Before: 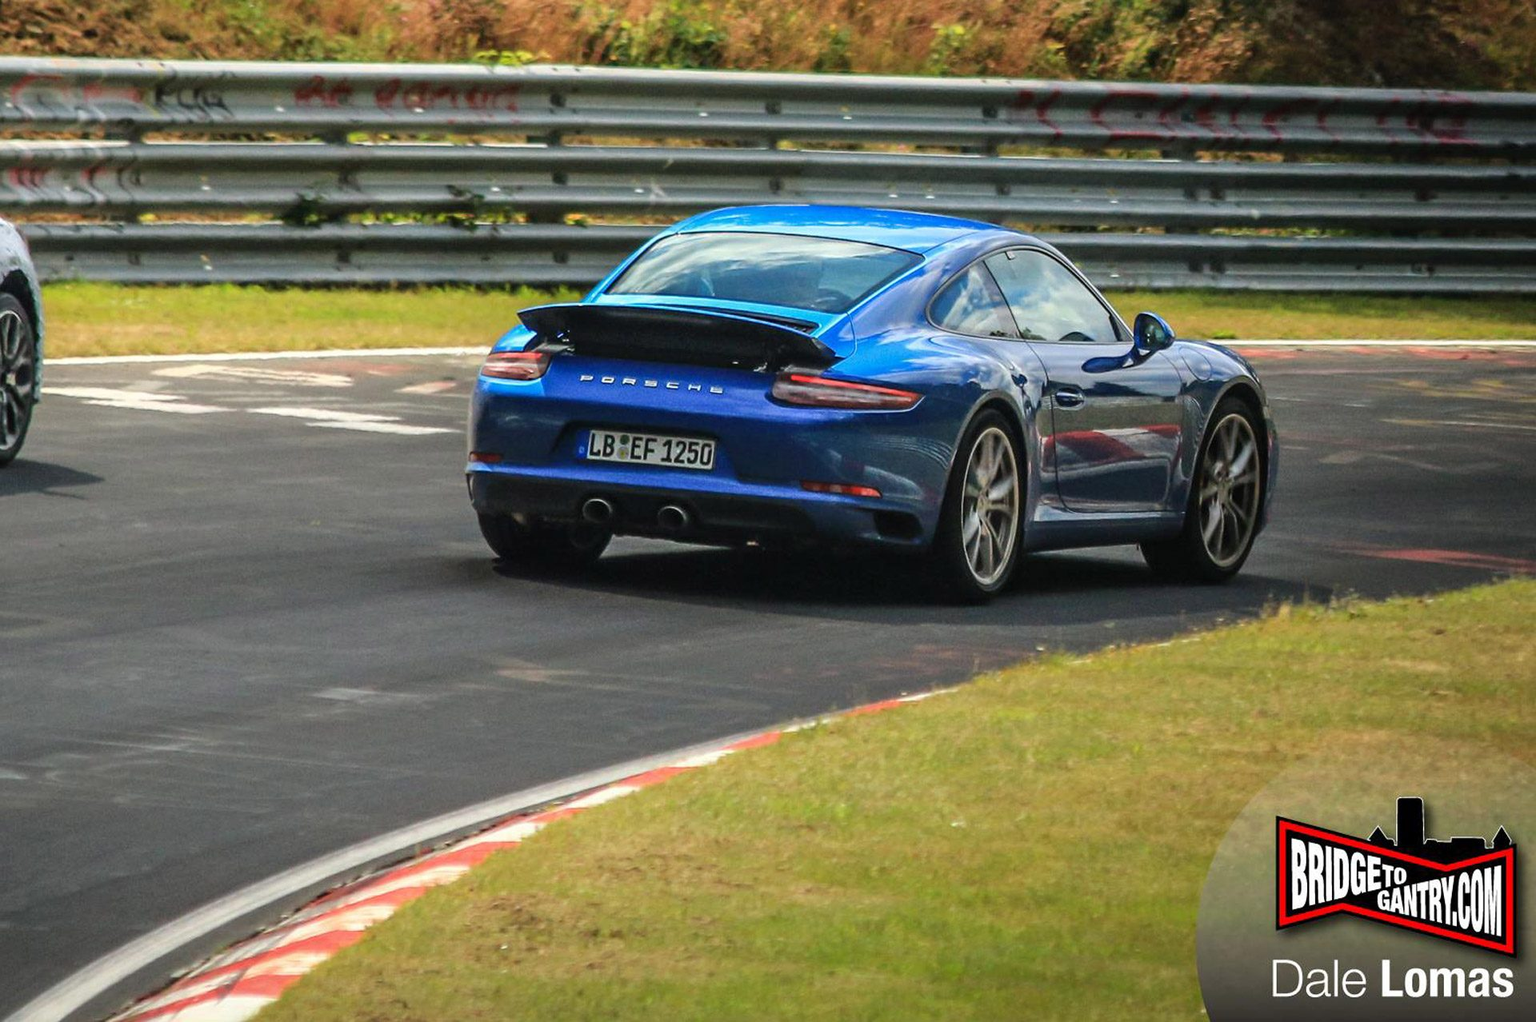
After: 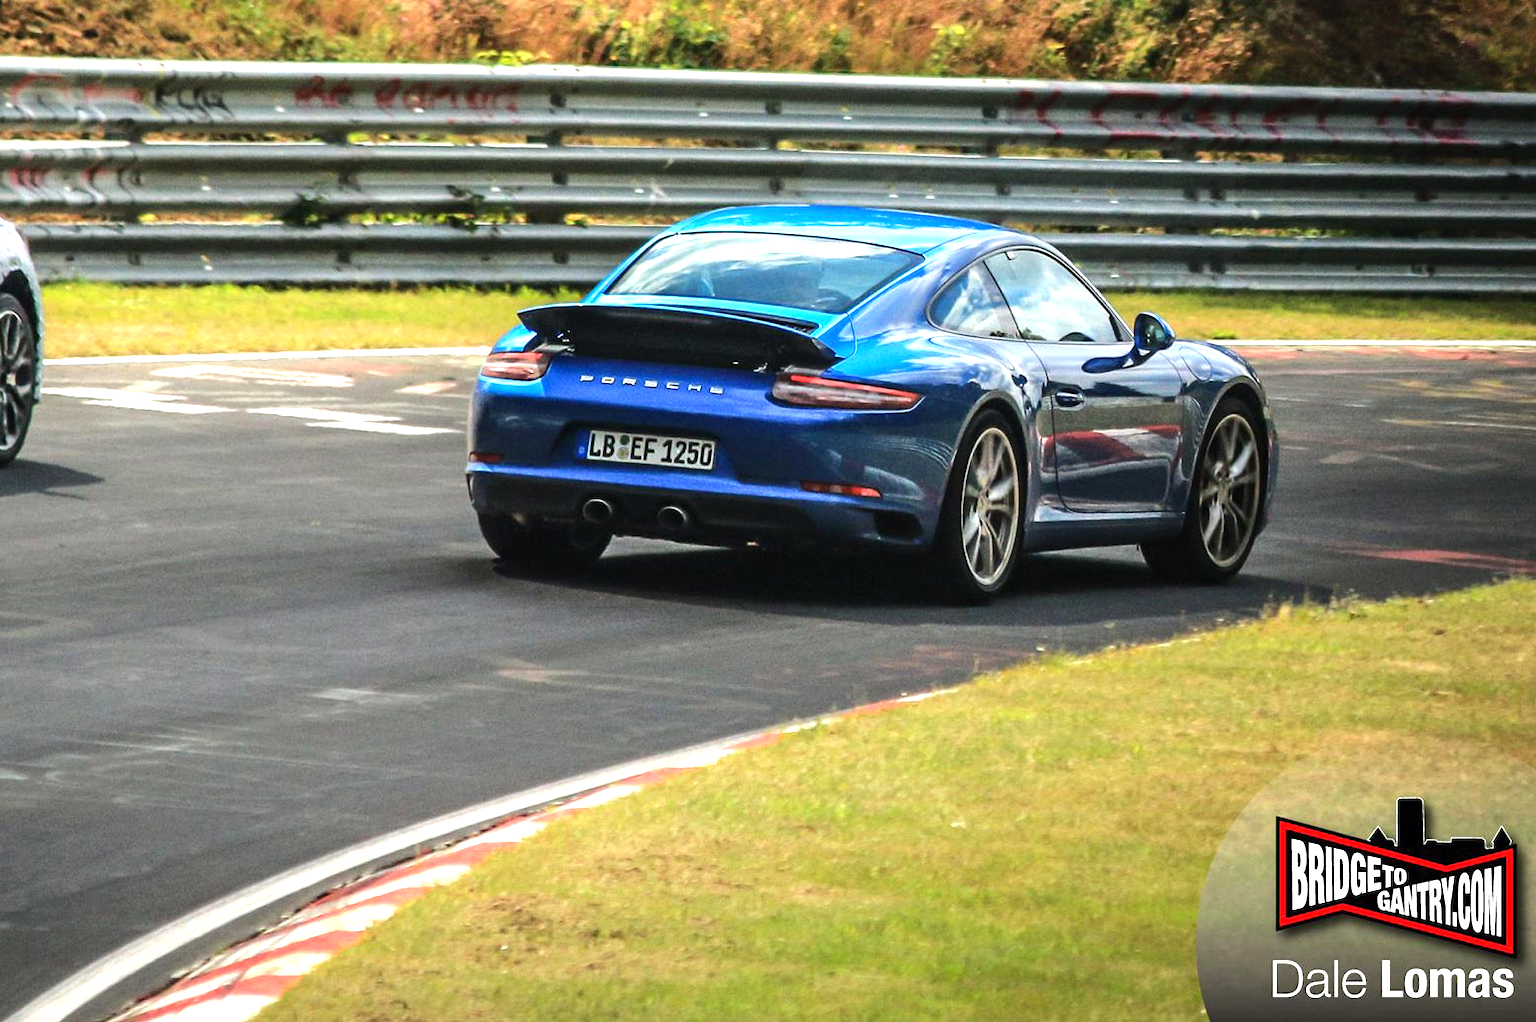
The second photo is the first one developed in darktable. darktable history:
tone equalizer: -8 EV -0.387 EV, -7 EV -0.418 EV, -6 EV -0.369 EV, -5 EV -0.227 EV, -3 EV 0.24 EV, -2 EV 0.313 EV, -1 EV 0.363 EV, +0 EV 0.39 EV, edges refinement/feathering 500, mask exposure compensation -1.57 EV, preserve details no
exposure: exposure 0.49 EV, compensate highlight preservation false
